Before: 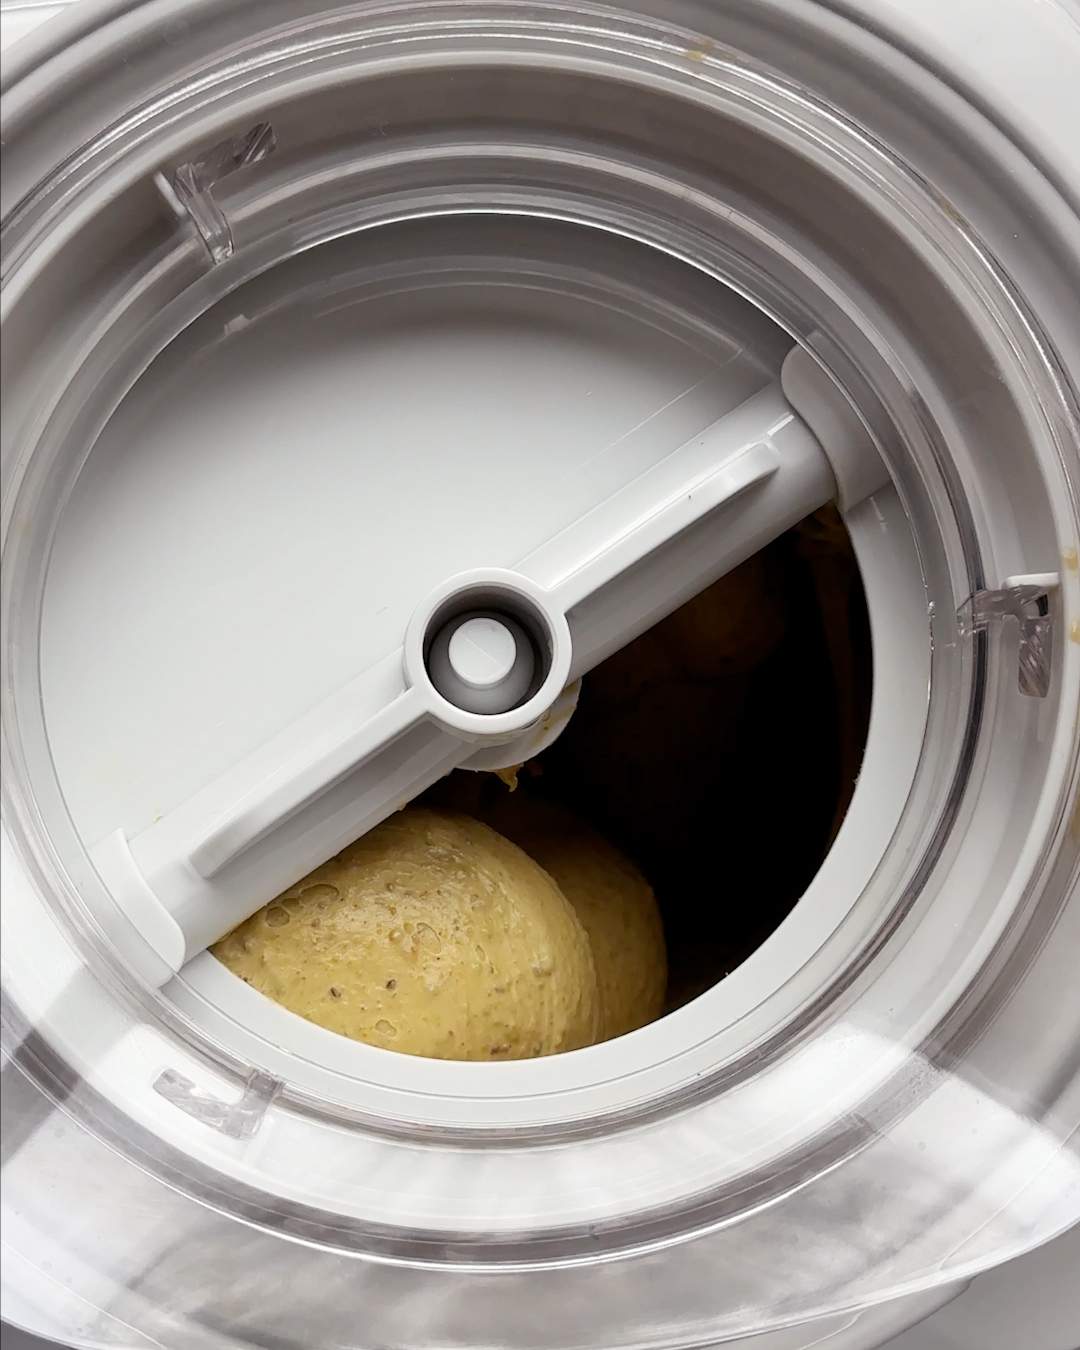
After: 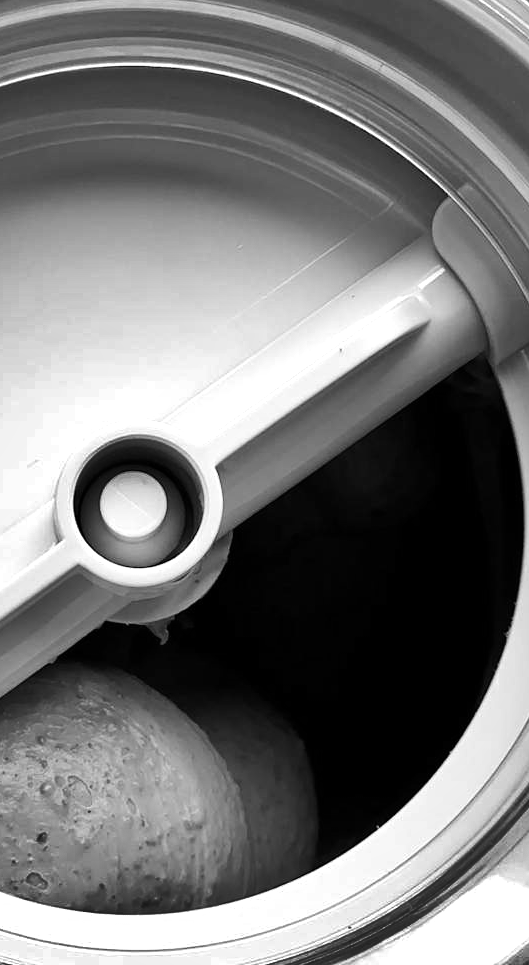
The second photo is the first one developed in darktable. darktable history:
crop: left 32.369%, top 10.961%, right 18.591%, bottom 17.515%
shadows and highlights: shadows 17.97, highlights -84.76, highlights color adjustment 89.39%, soften with gaussian
tone equalizer: -8 EV -0.4 EV, -7 EV -0.369 EV, -6 EV -0.362 EV, -5 EV -0.223 EV, -3 EV 0.19 EV, -2 EV 0.331 EV, -1 EV 0.386 EV, +0 EV 0.414 EV, edges refinement/feathering 500, mask exposure compensation -1.57 EV, preserve details no
color zones: curves: ch0 [(0, 0.613) (0.01, 0.613) (0.245, 0.448) (0.498, 0.529) (0.642, 0.665) (0.879, 0.777) (0.99, 0.613)]; ch1 [(0, 0) (0.143, 0) (0.286, 0) (0.429, 0) (0.571, 0) (0.714, 0) (0.857, 0)]
